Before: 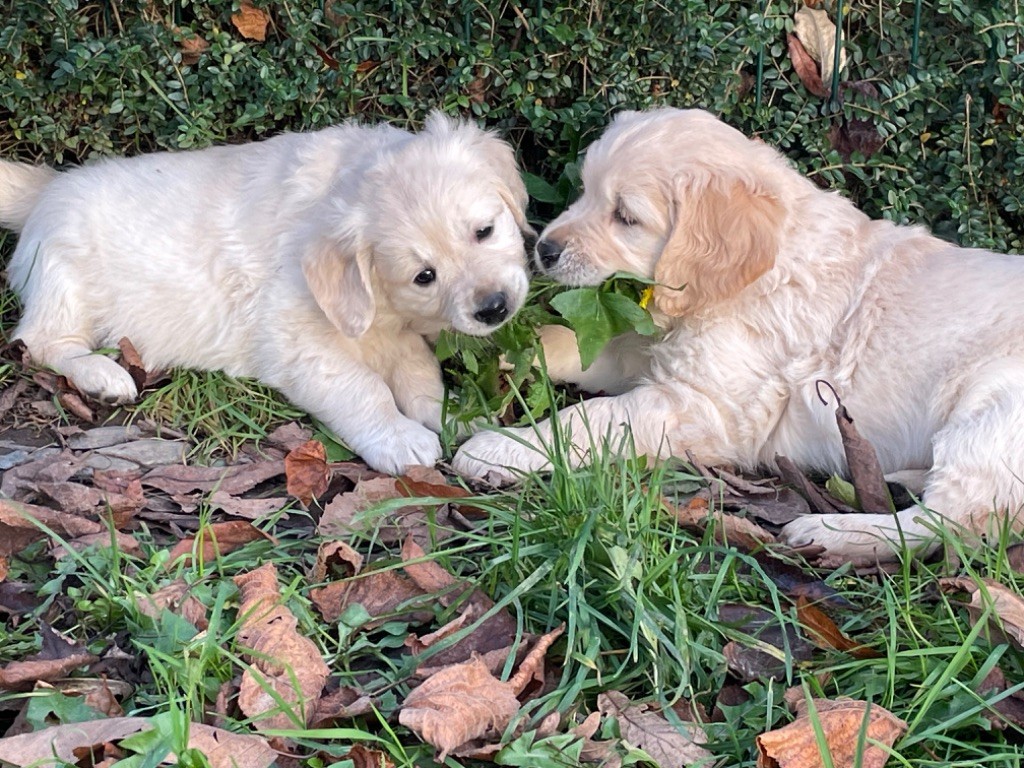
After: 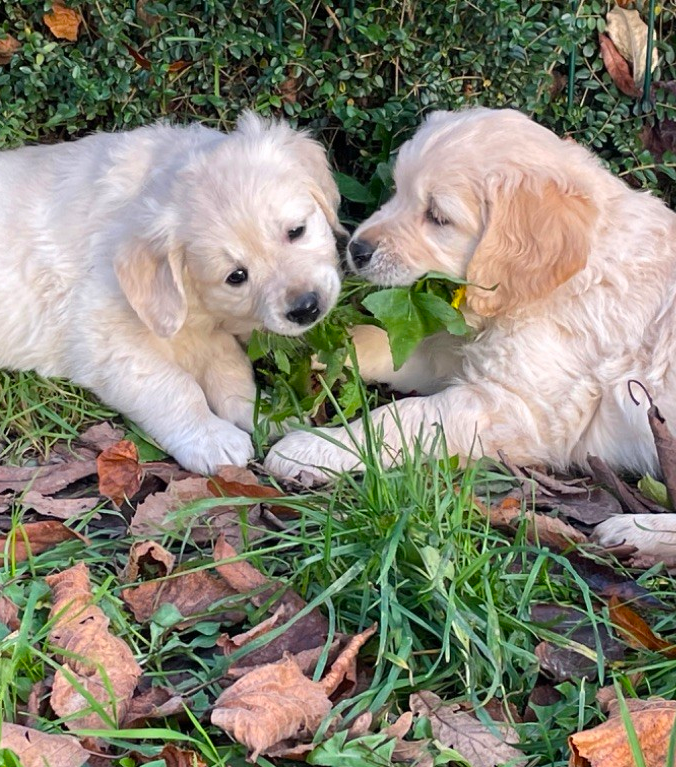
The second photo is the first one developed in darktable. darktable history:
crop and rotate: left 18.442%, right 15.508%
color balance: output saturation 120%
